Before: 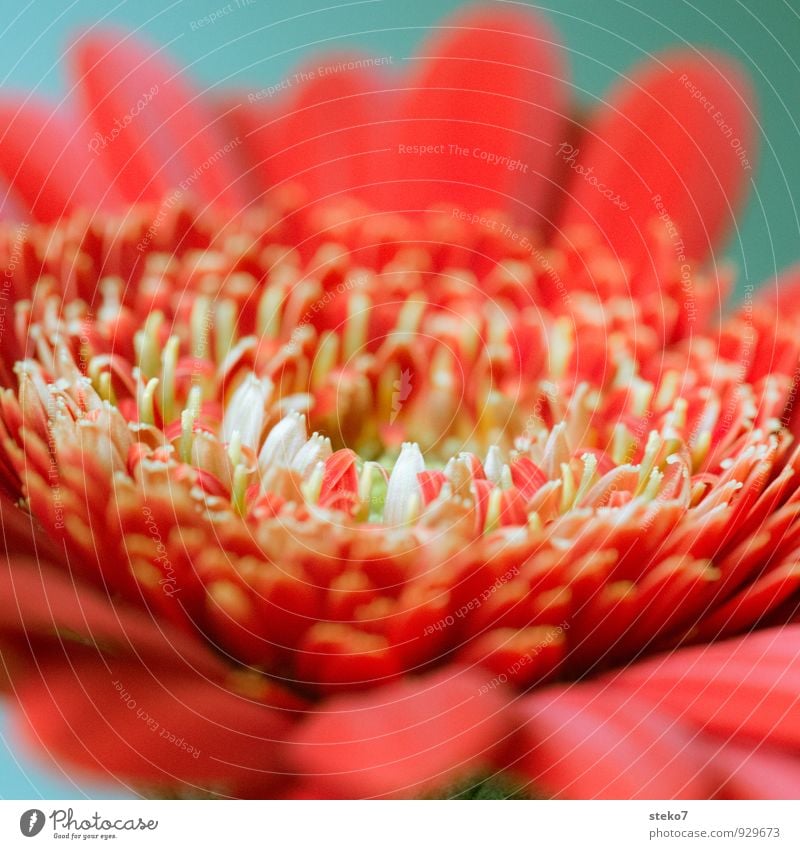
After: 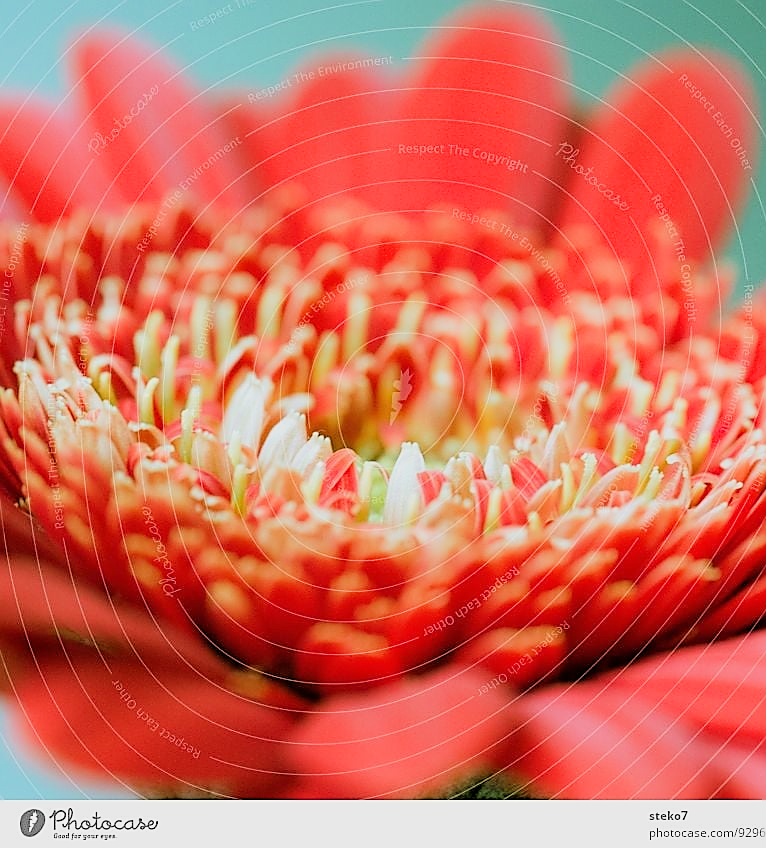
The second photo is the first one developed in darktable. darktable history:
crop: right 4.143%, bottom 0.016%
filmic rgb: black relative exposure -4.39 EV, white relative exposure 5.04 EV, threshold 3.02 EV, hardness 2.23, latitude 39.3%, contrast 1.15, highlights saturation mix 10.49%, shadows ↔ highlights balance 0.951%, enable highlight reconstruction true
exposure: black level correction 0, exposure 0.498 EV, compensate highlight preservation false
sharpen: radius 1.357, amount 1.254, threshold 0.675
